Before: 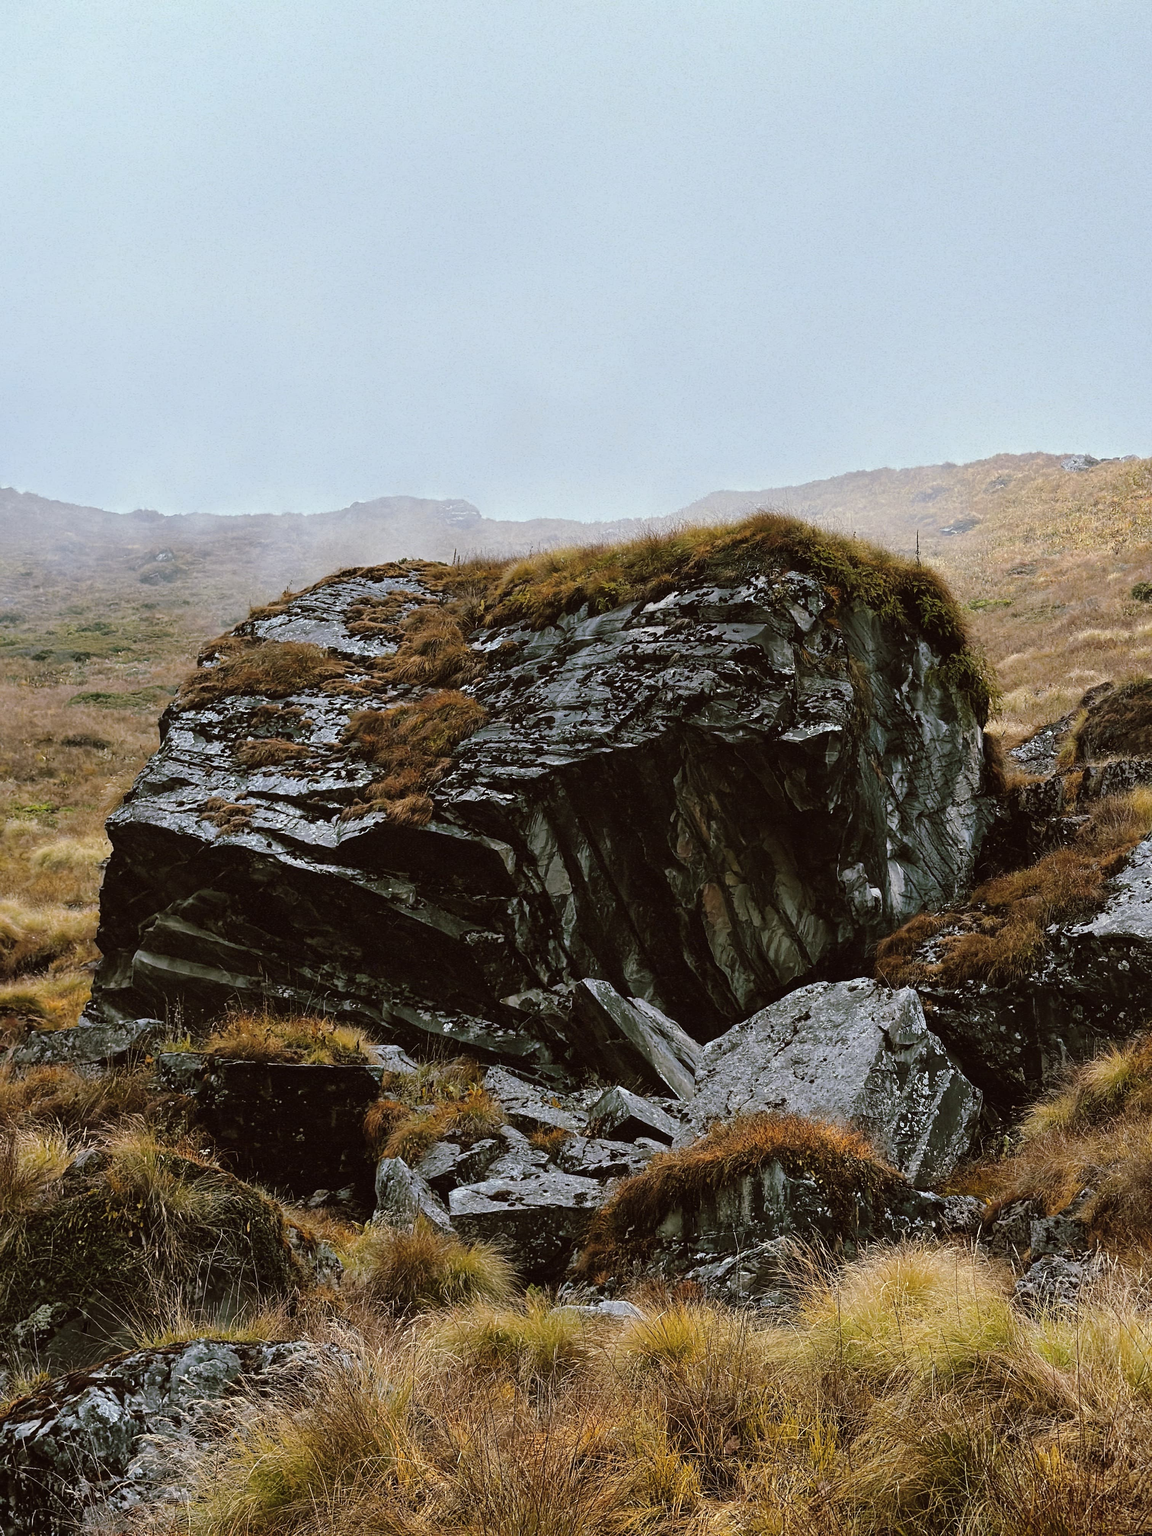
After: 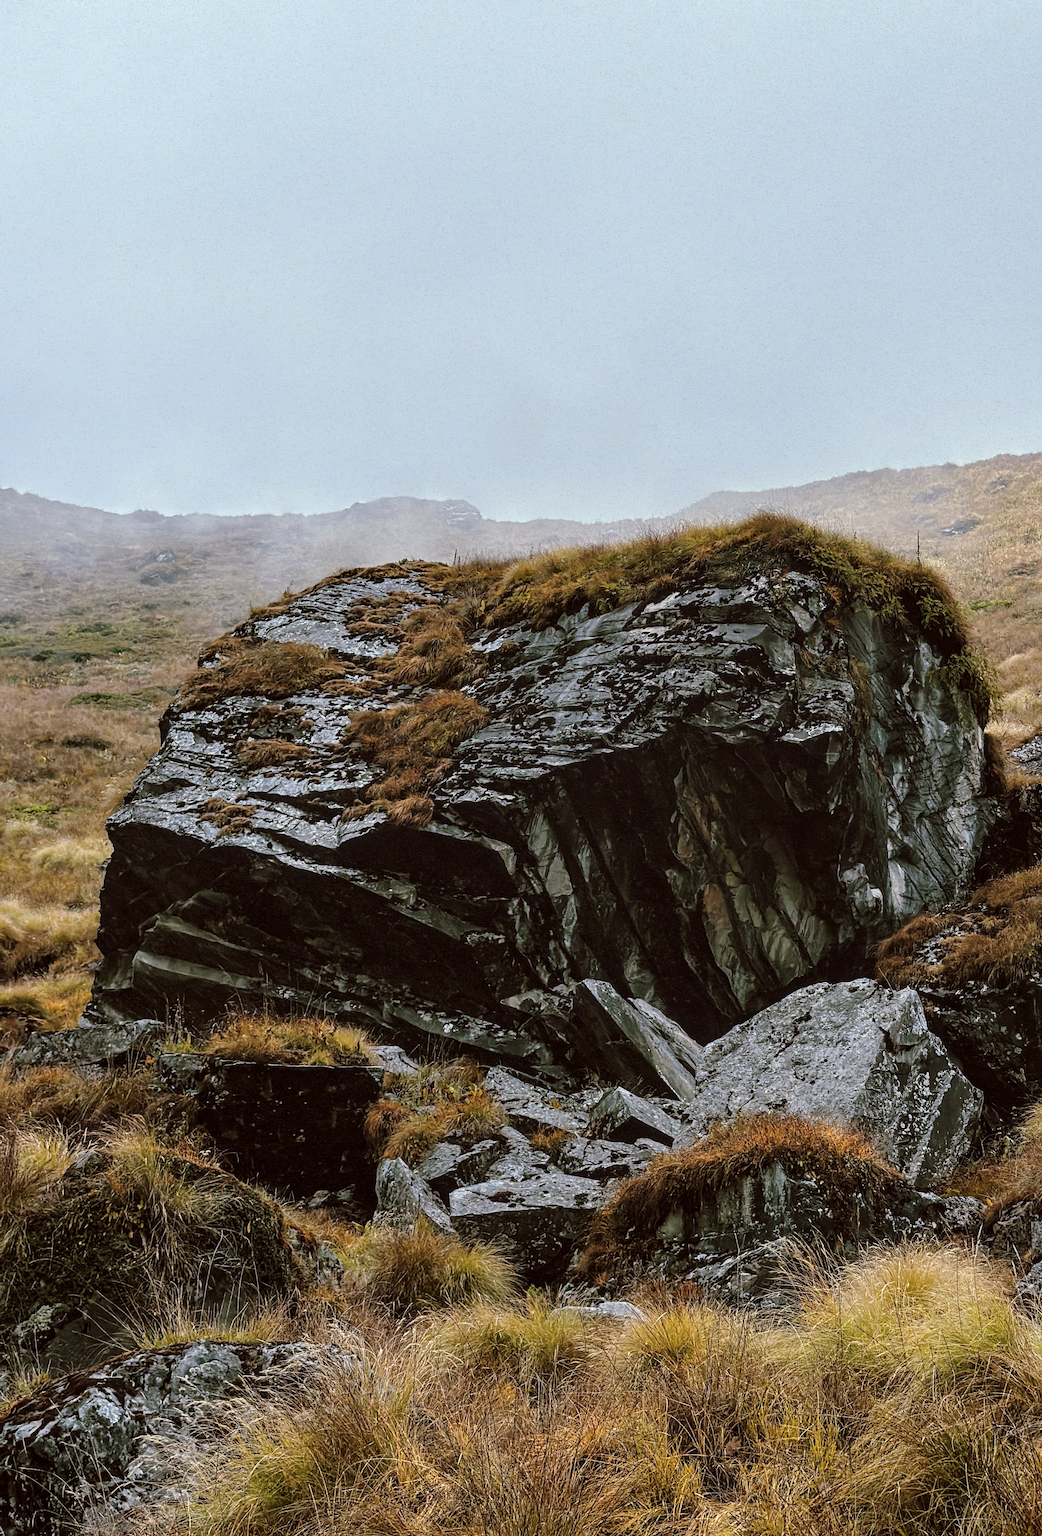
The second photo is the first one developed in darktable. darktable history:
local contrast: on, module defaults
crop: right 9.509%, bottom 0.031%
